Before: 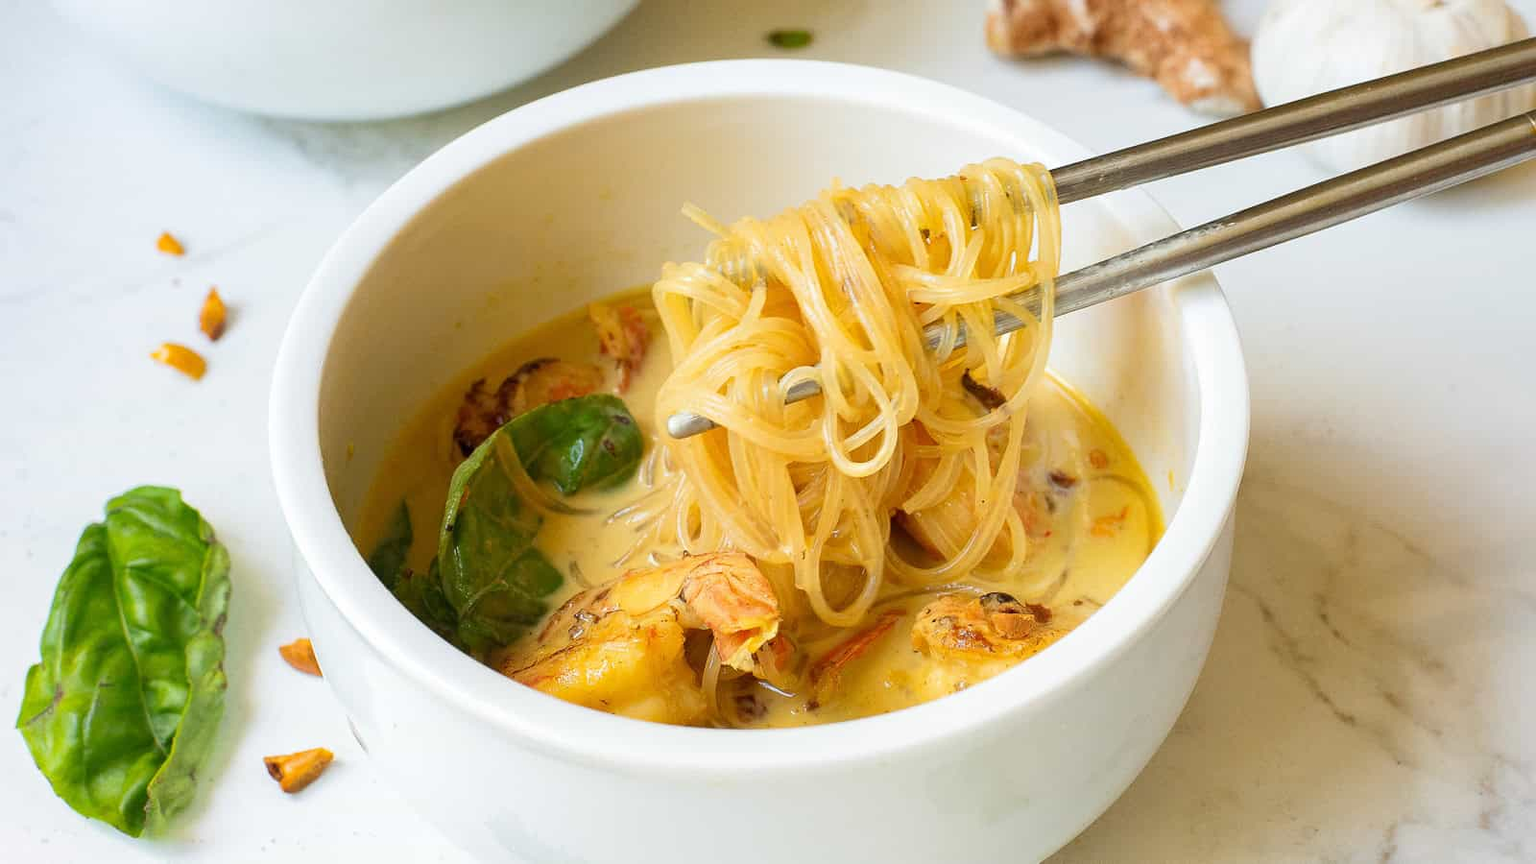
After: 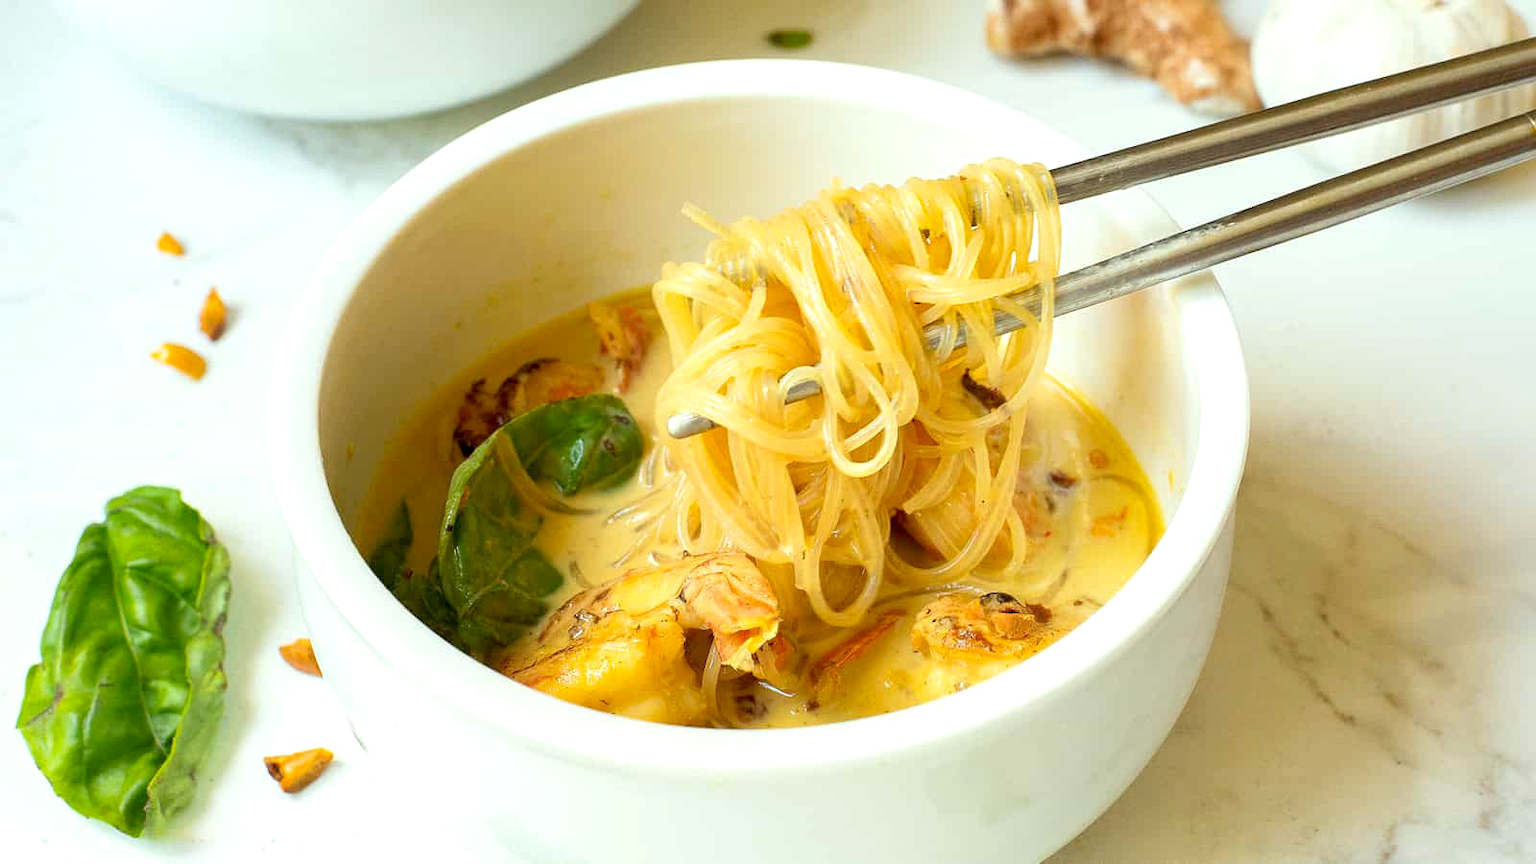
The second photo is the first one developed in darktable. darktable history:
exposure: black level correction 0.005, exposure 0.286 EV, compensate highlight preservation false
color correction: highlights a* -4.73, highlights b* 5.06, saturation 0.97
